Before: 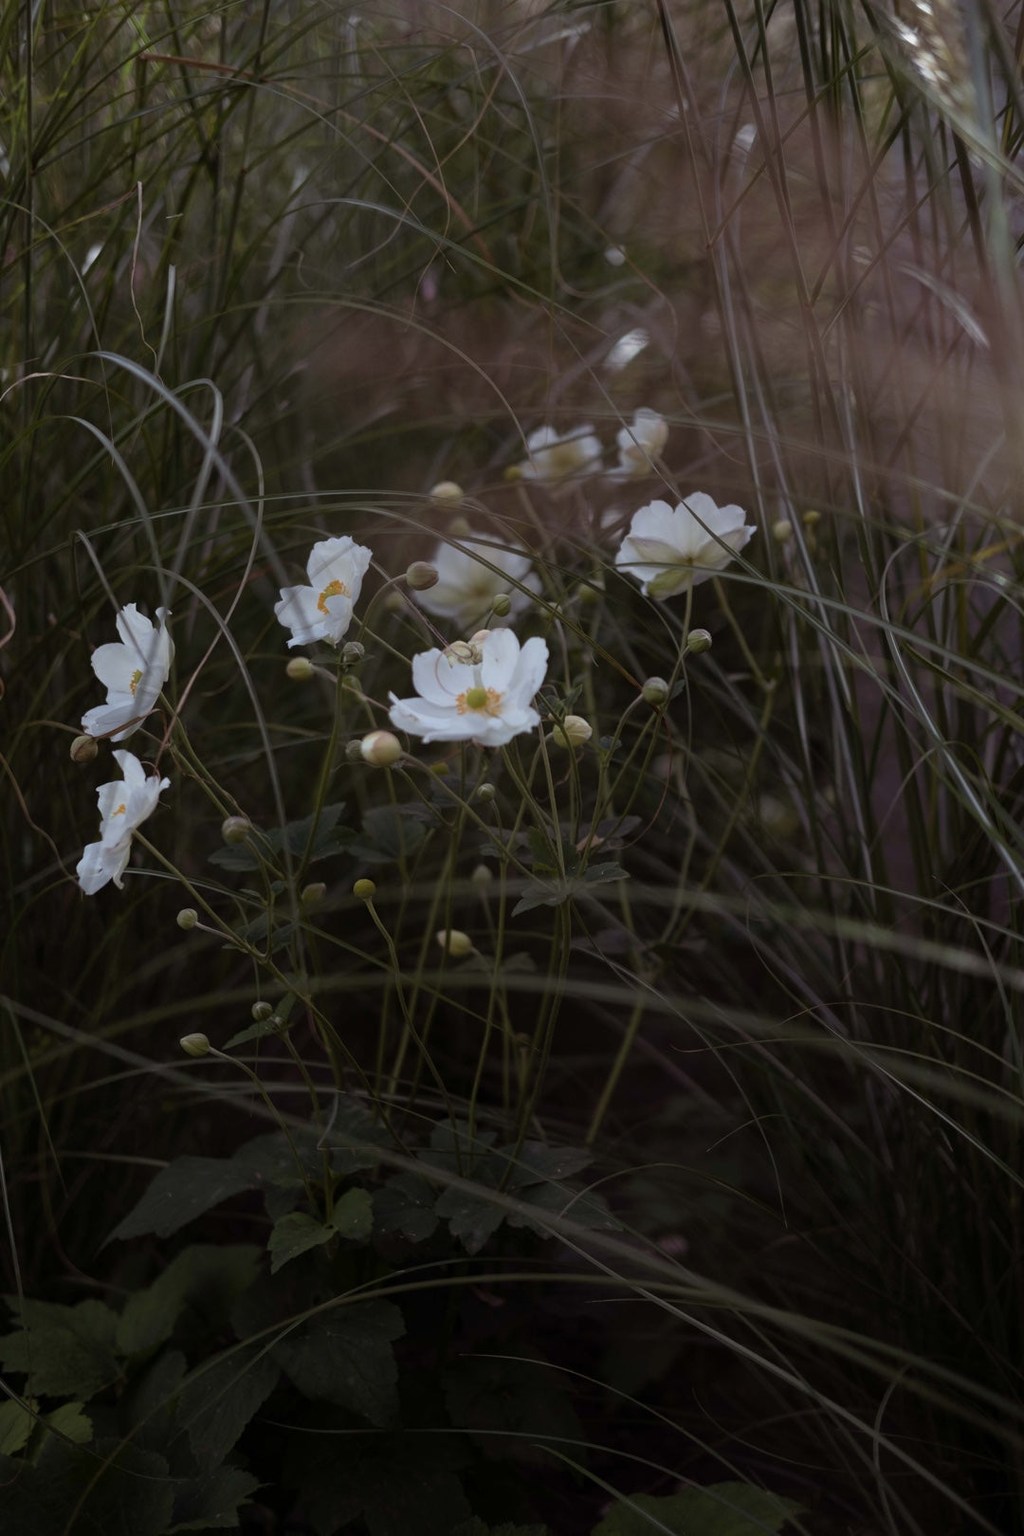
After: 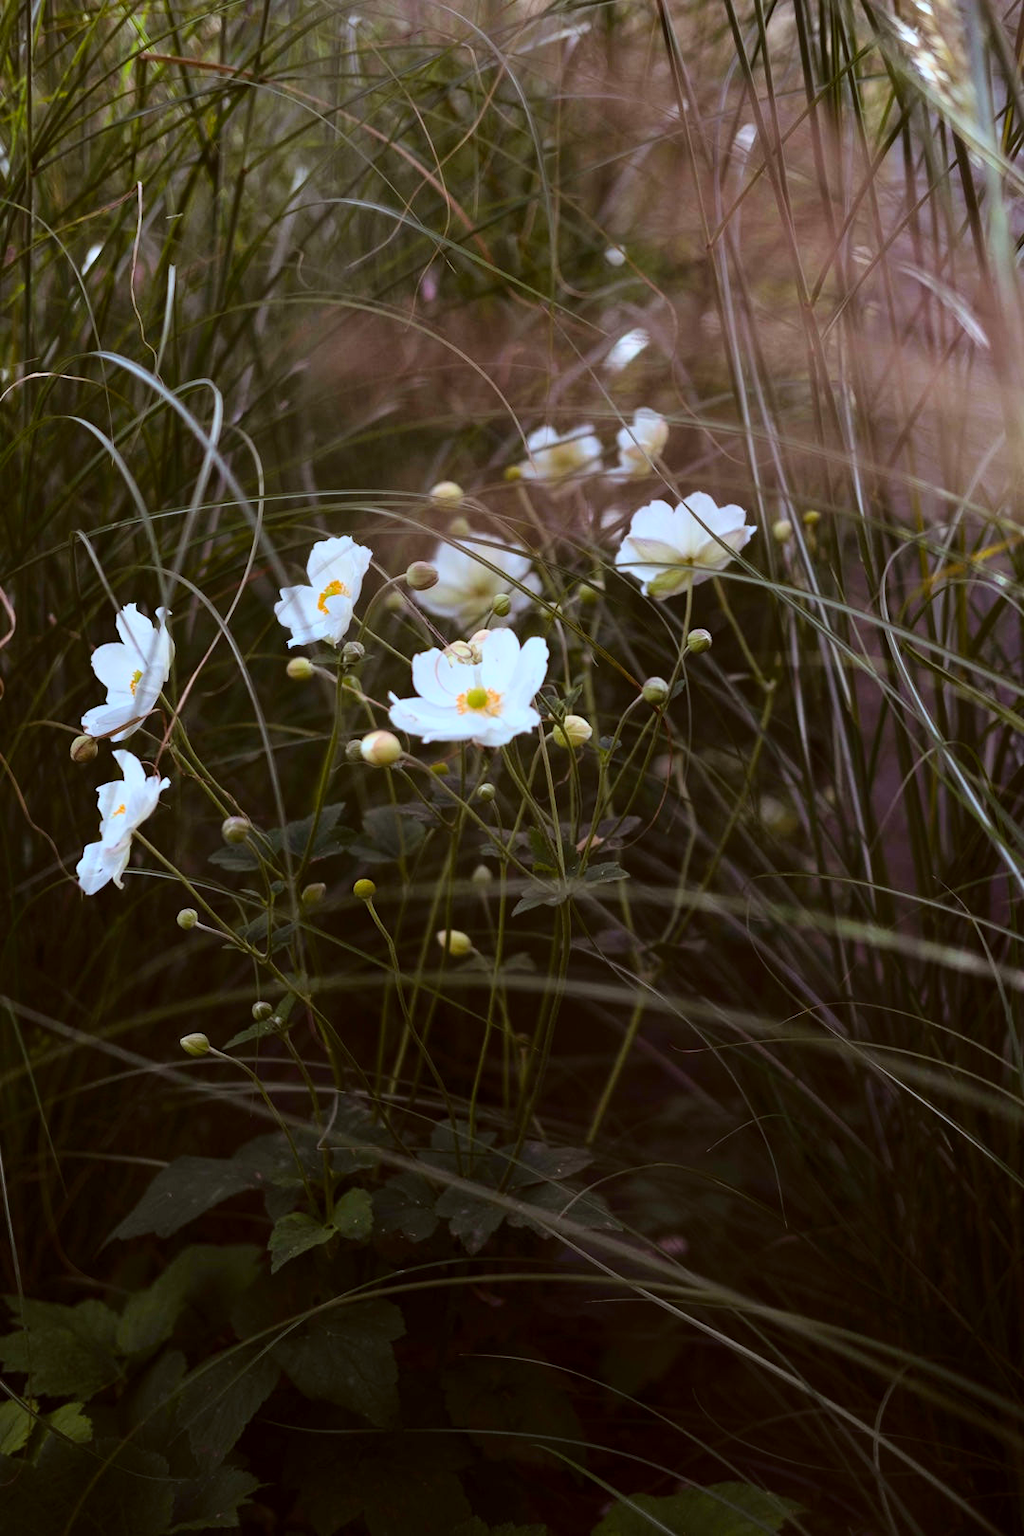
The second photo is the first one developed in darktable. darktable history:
color balance rgb: perceptual saturation grading › global saturation 30%, global vibrance 20%
base curve: curves: ch0 [(0, 0) (0.018, 0.026) (0.143, 0.37) (0.33, 0.731) (0.458, 0.853) (0.735, 0.965) (0.905, 0.986) (1, 1)]
color correction: highlights a* -3.28, highlights b* -6.24, shadows a* 3.1, shadows b* 5.19
